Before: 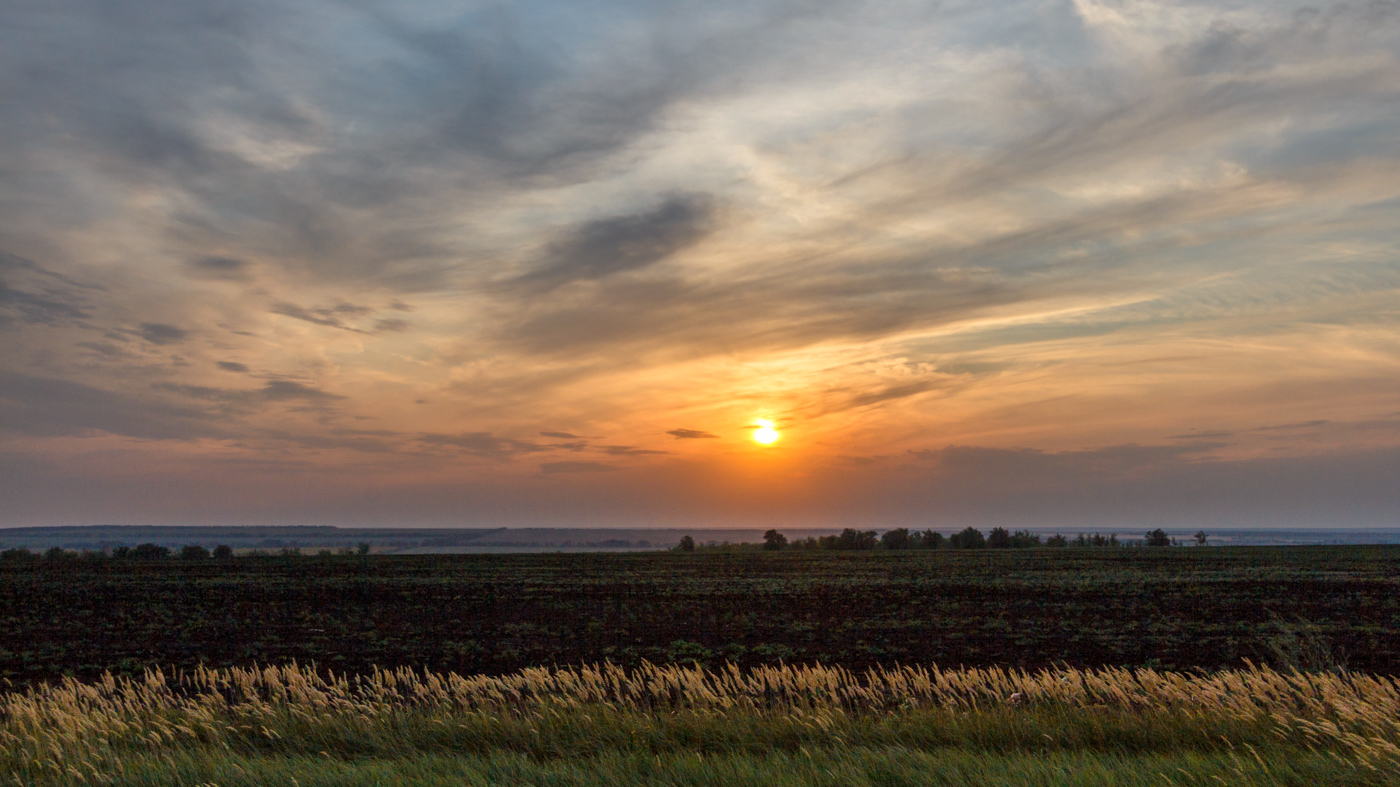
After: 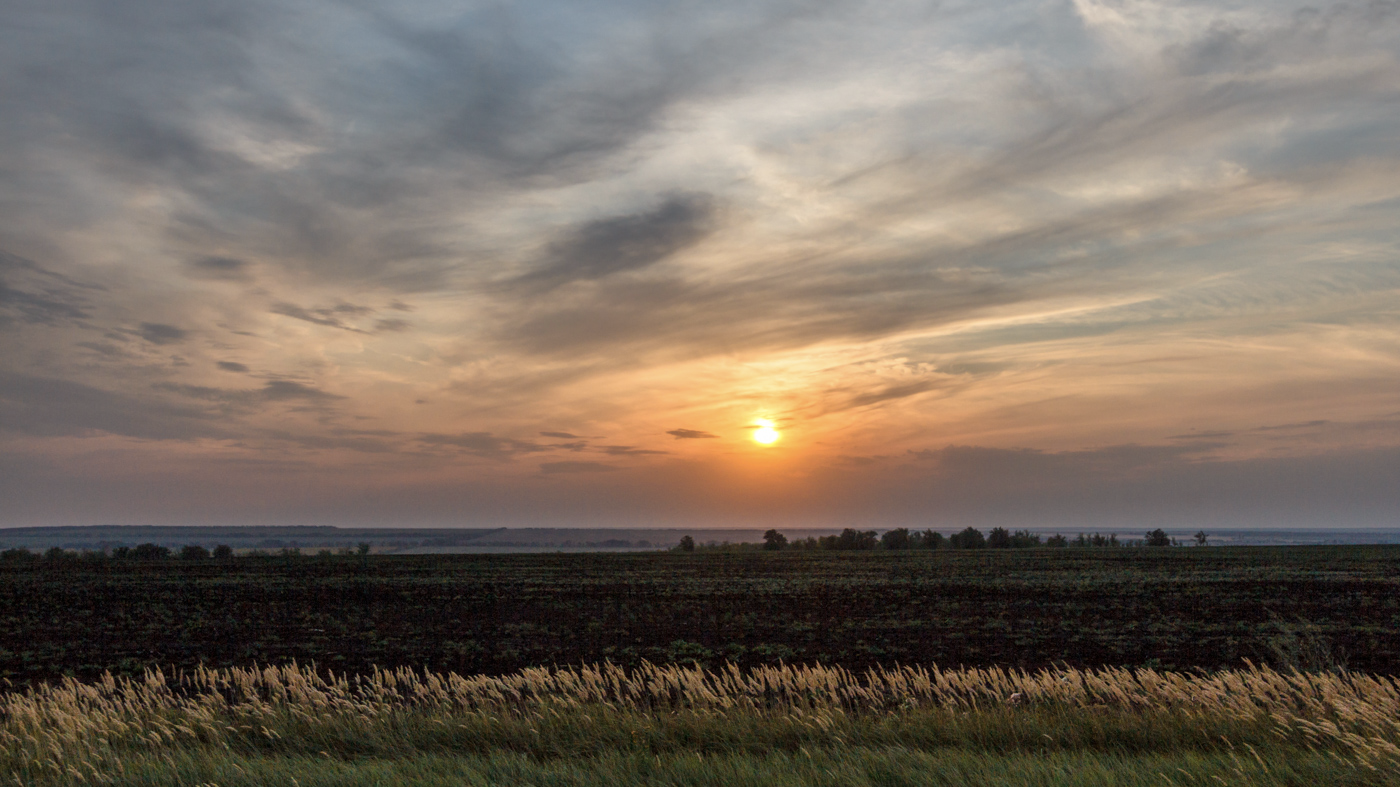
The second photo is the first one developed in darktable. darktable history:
color correction: highlights b* 0.051, saturation 0.776
